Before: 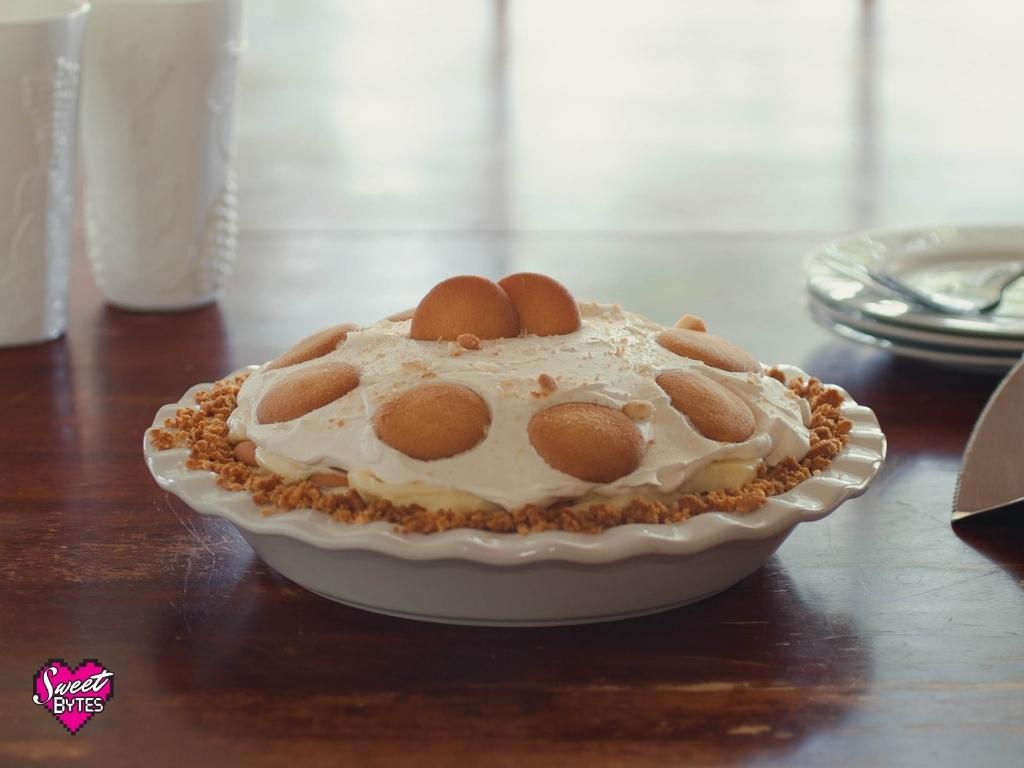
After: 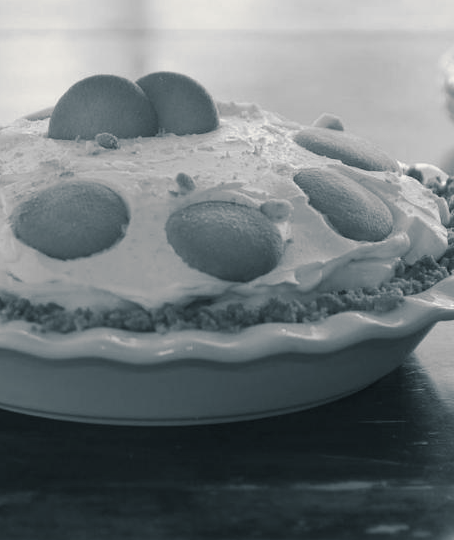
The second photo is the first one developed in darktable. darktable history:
split-toning: shadows › hue 205.2°, shadows › saturation 0.29, highlights › hue 50.4°, highlights › saturation 0.38, balance -49.9
crop: left 35.432%, top 26.233%, right 20.145%, bottom 3.432%
color contrast: green-magenta contrast 0, blue-yellow contrast 0
